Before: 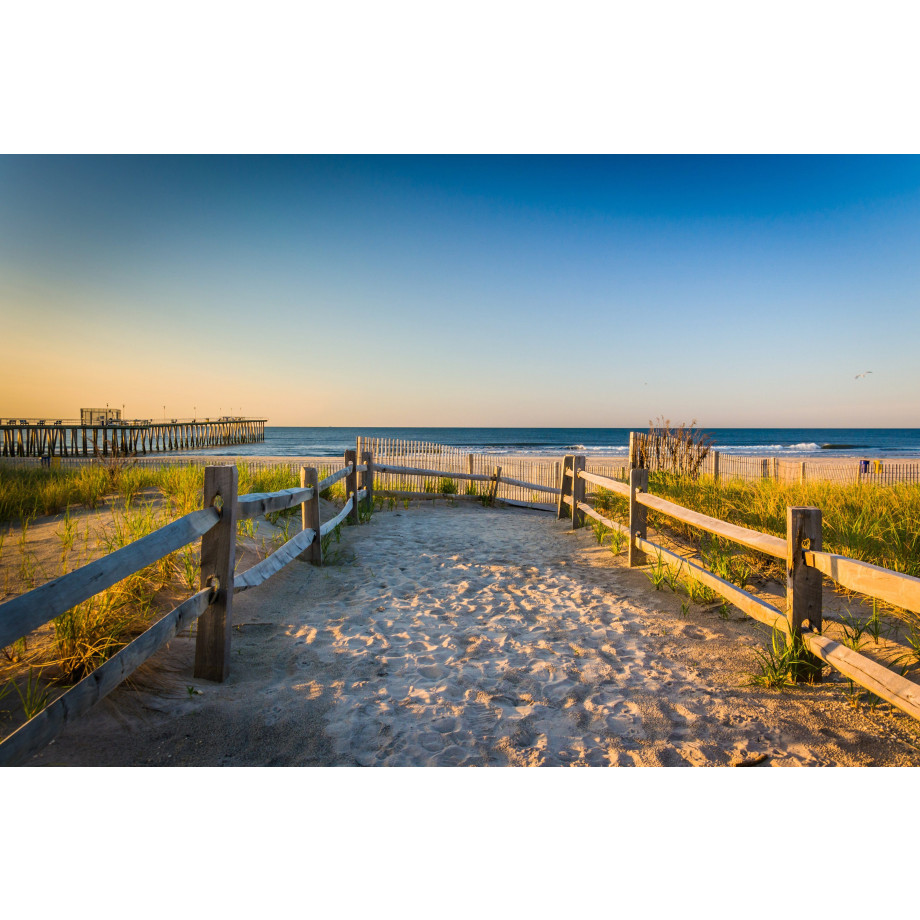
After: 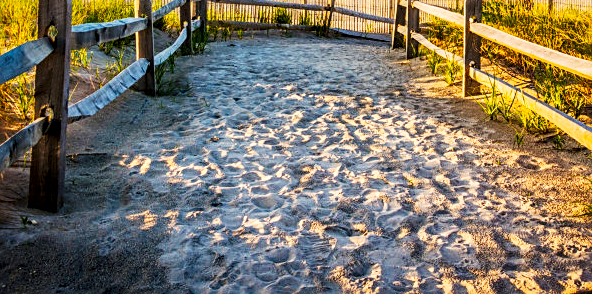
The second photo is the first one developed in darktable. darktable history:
local contrast: detail 130%
crop: left 18.091%, top 51.13%, right 17.525%, bottom 16.85%
exposure: black level correction 0, exposure -0.721 EV, compensate highlight preservation false
sharpen: on, module defaults
base curve: curves: ch0 [(0, 0) (0.007, 0.004) (0.027, 0.03) (0.046, 0.07) (0.207, 0.54) (0.442, 0.872) (0.673, 0.972) (1, 1)], preserve colors none
